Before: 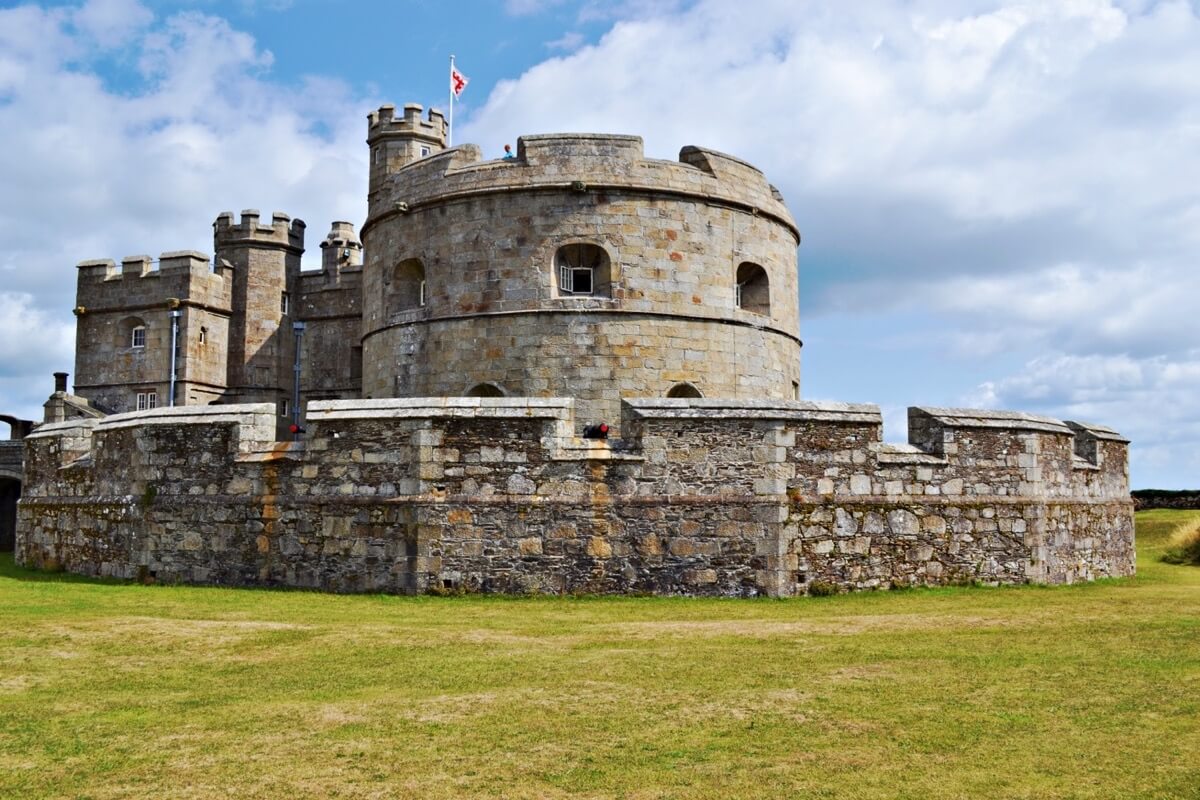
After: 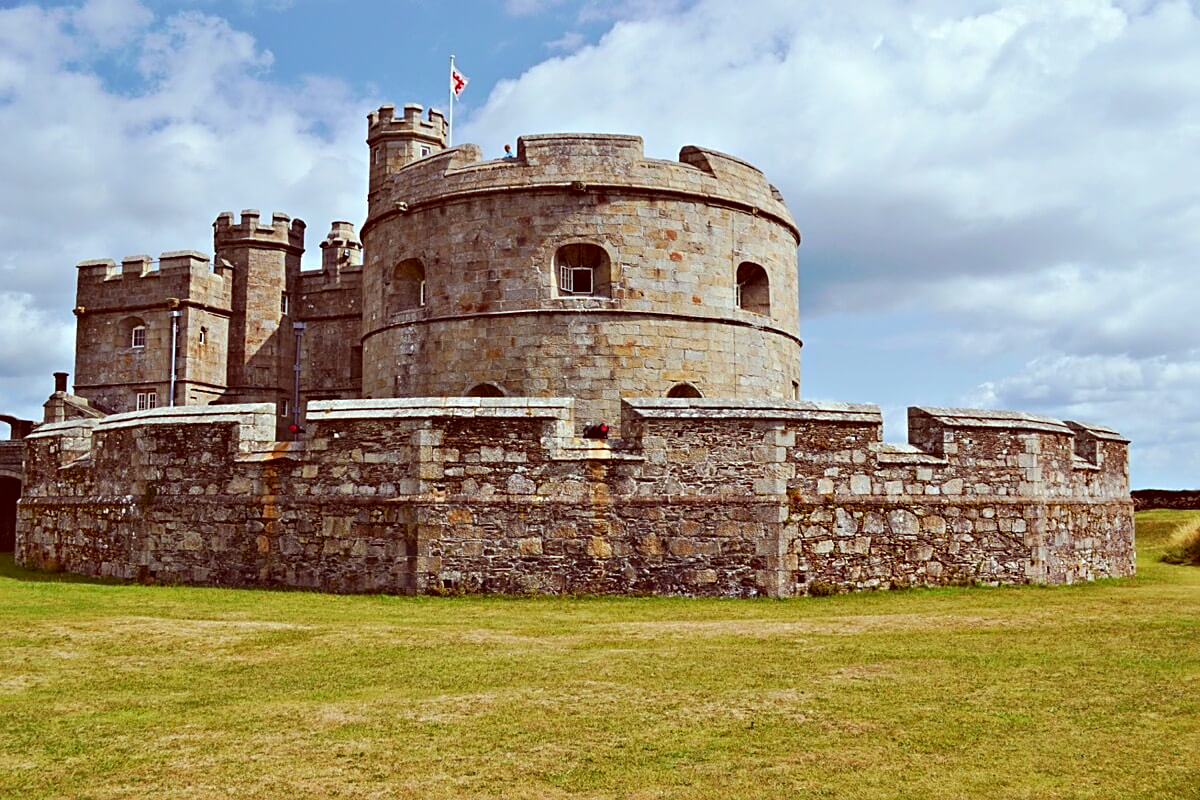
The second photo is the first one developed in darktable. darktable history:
color correction: highlights a* -7.25, highlights b* -0.193, shadows a* 20.49, shadows b* 11.8
sharpen: on, module defaults
